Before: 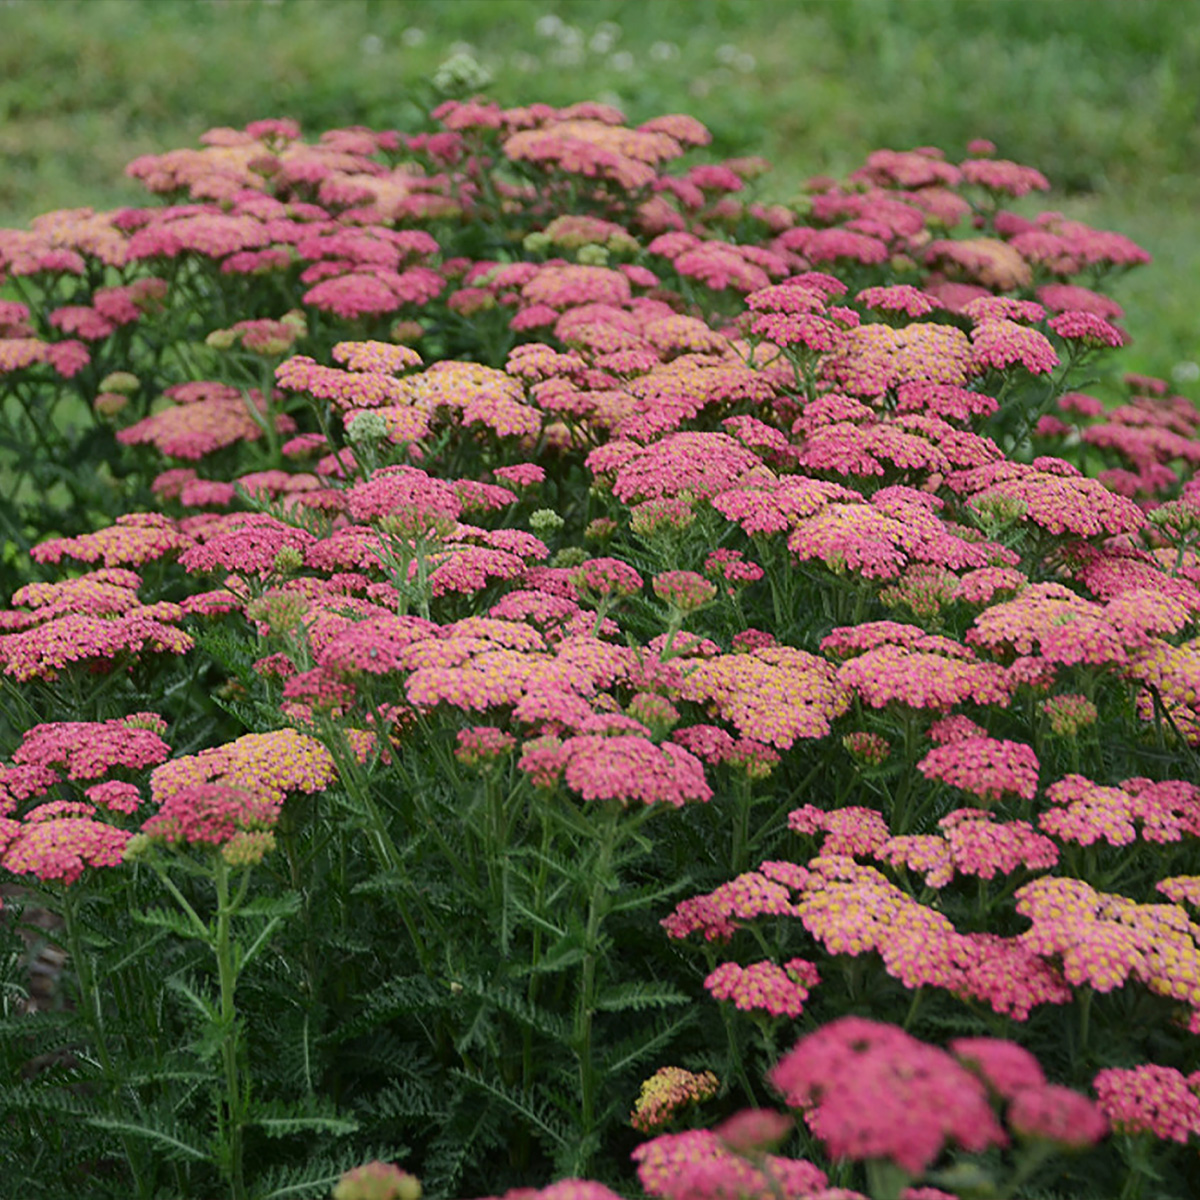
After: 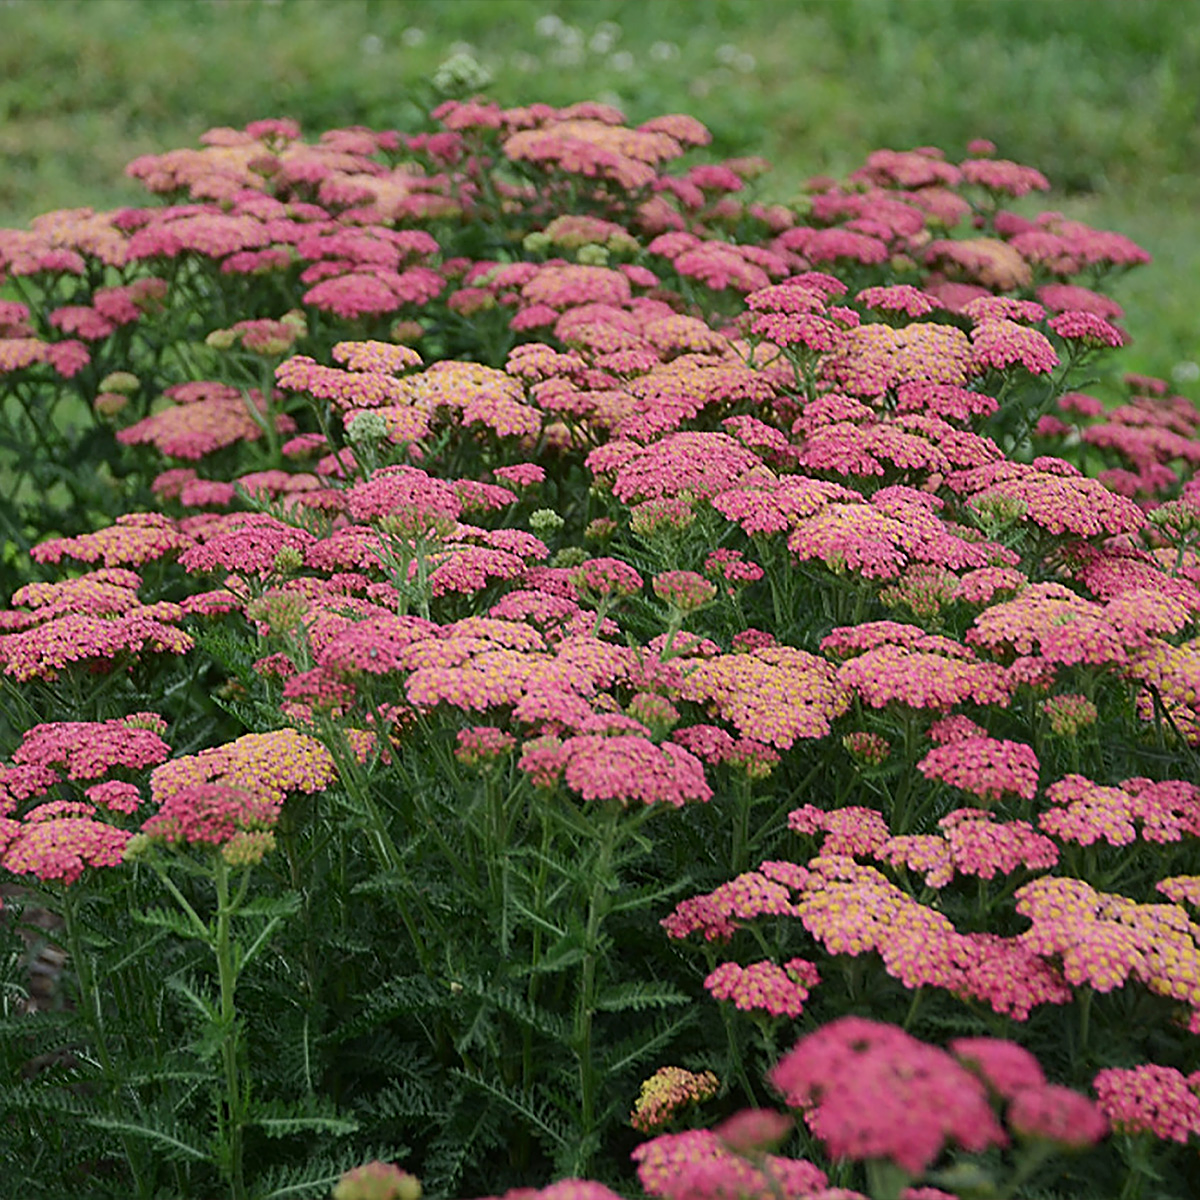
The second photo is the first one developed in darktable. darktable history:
sharpen: on, module defaults
tone equalizer: mask exposure compensation -0.511 EV
